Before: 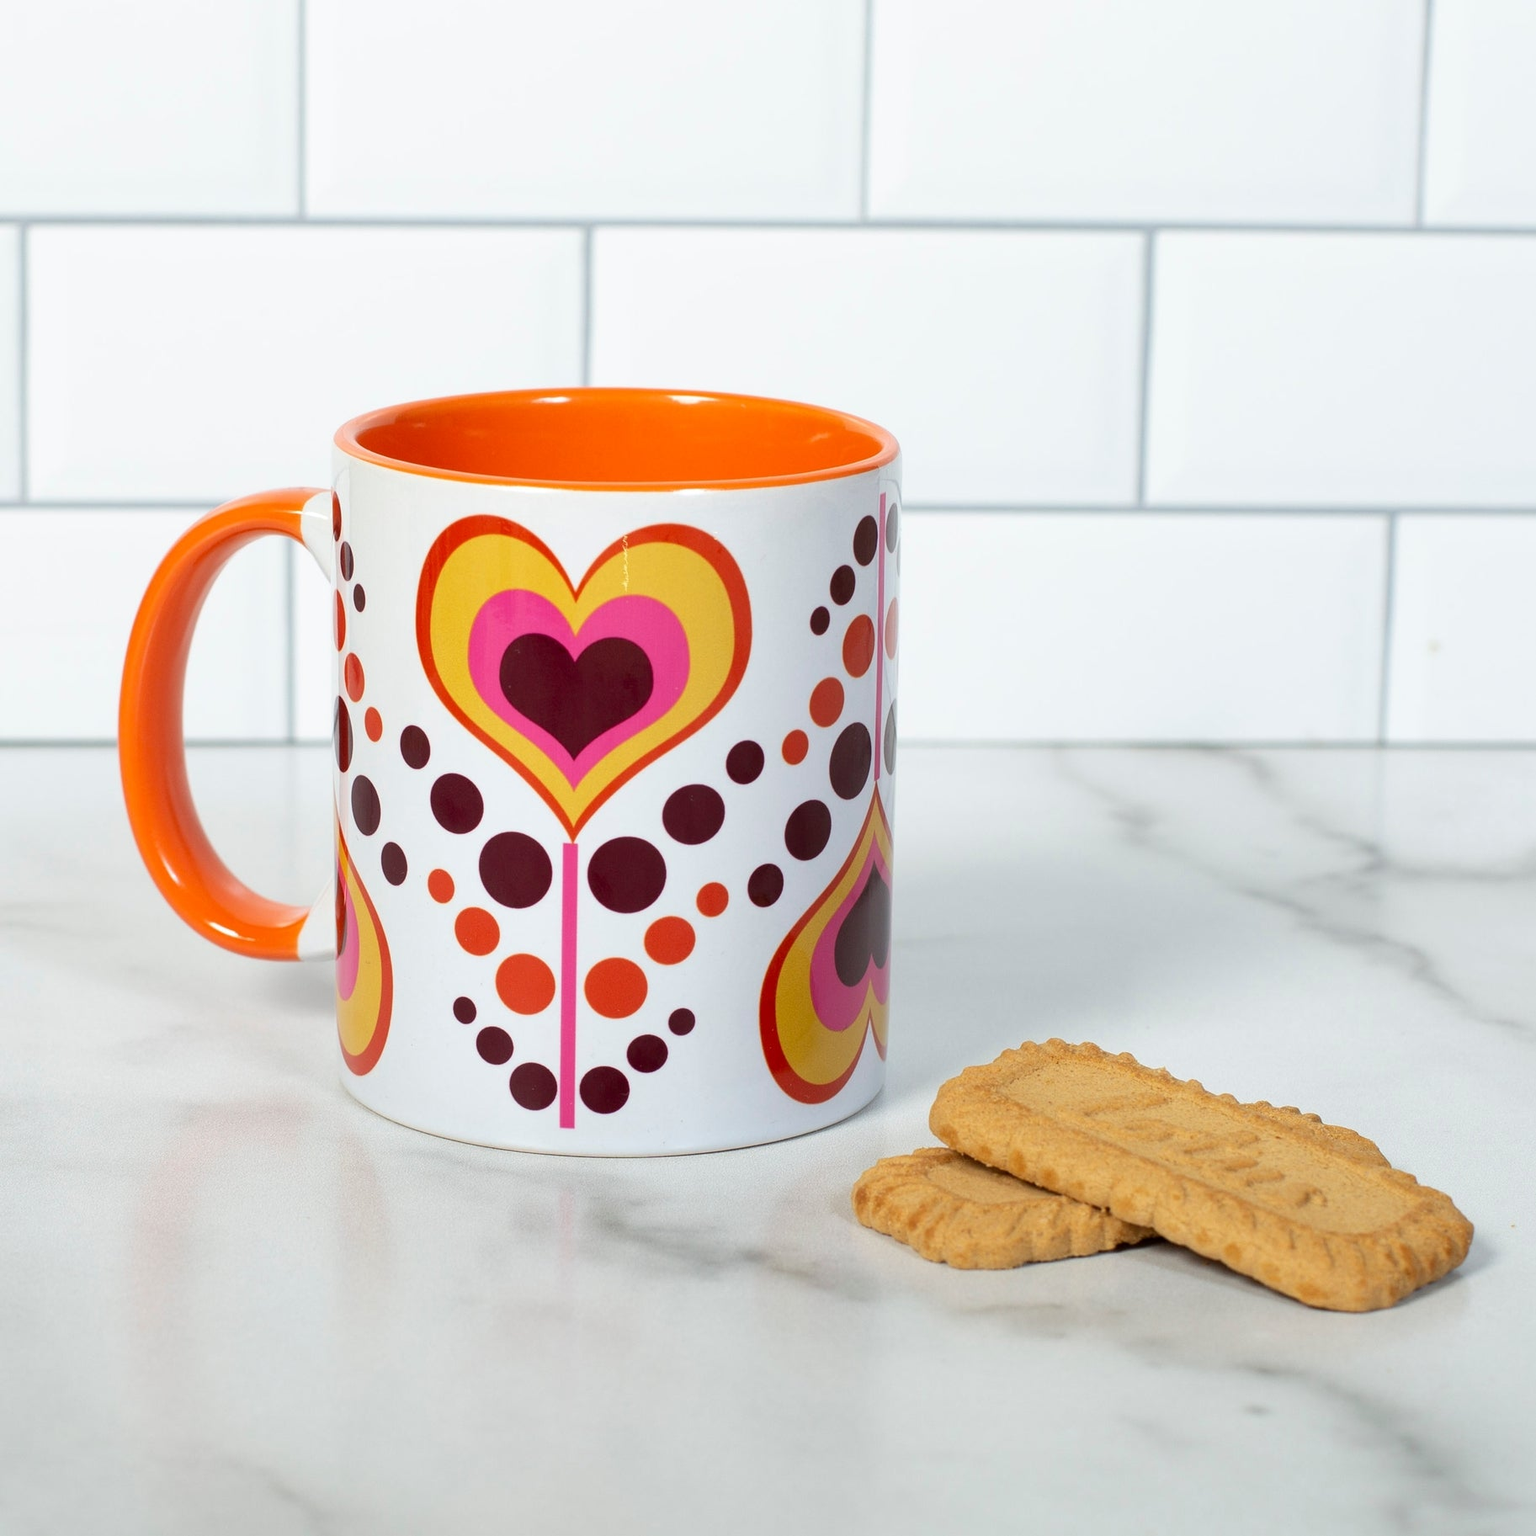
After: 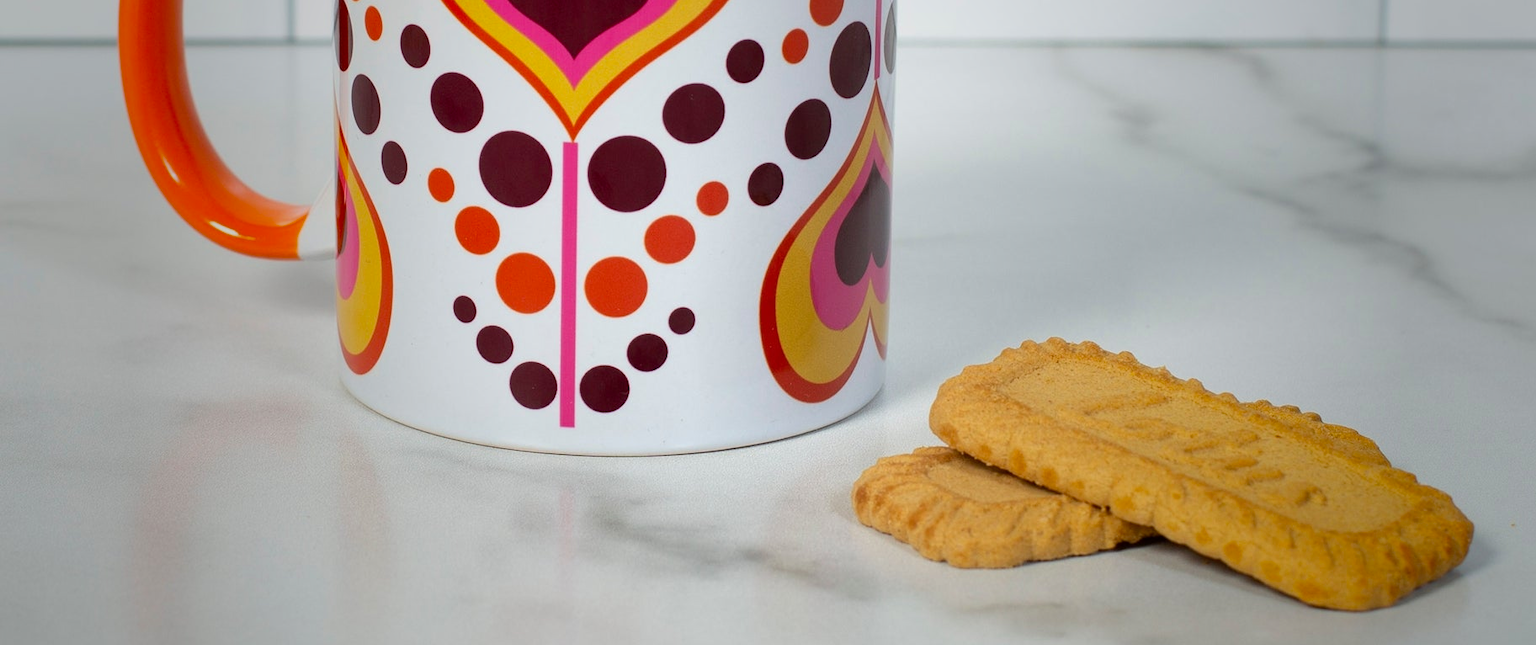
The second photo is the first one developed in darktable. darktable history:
exposure: compensate exposure bias true, compensate highlight preservation false
vignetting: fall-off start 16.53%, fall-off radius 99.97%, saturation 0.384, width/height ratio 0.714, unbound false
crop: top 45.665%, bottom 12.263%
